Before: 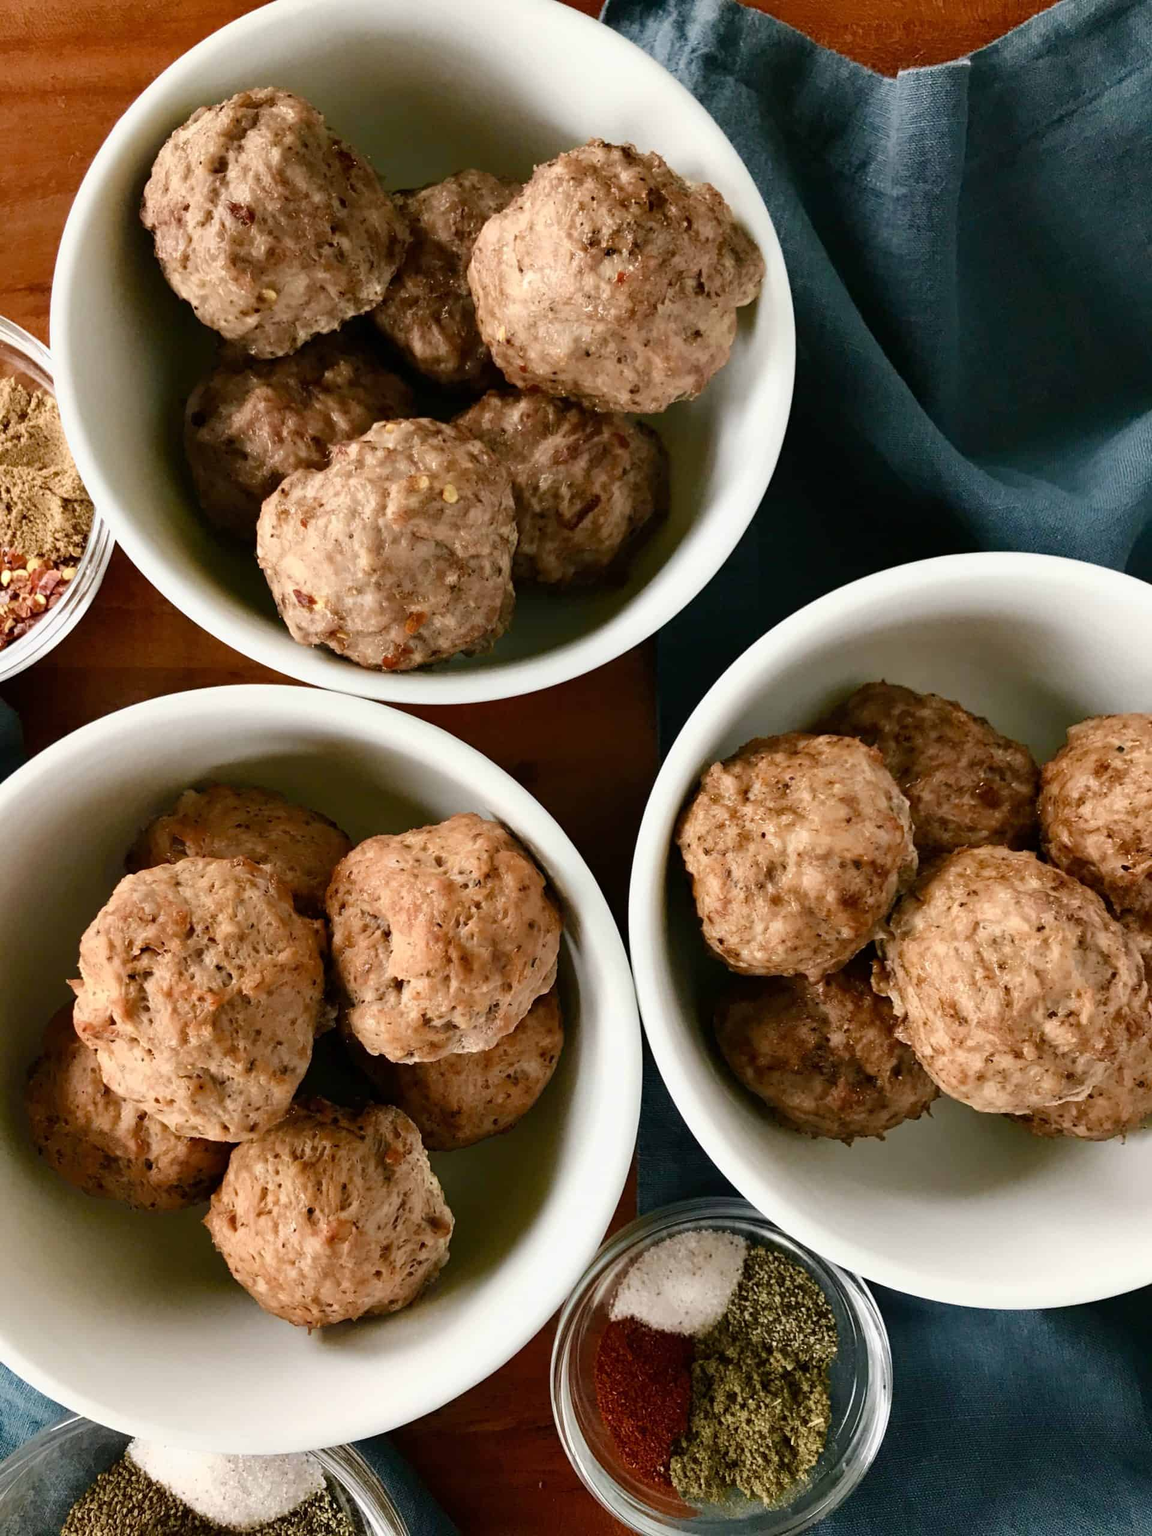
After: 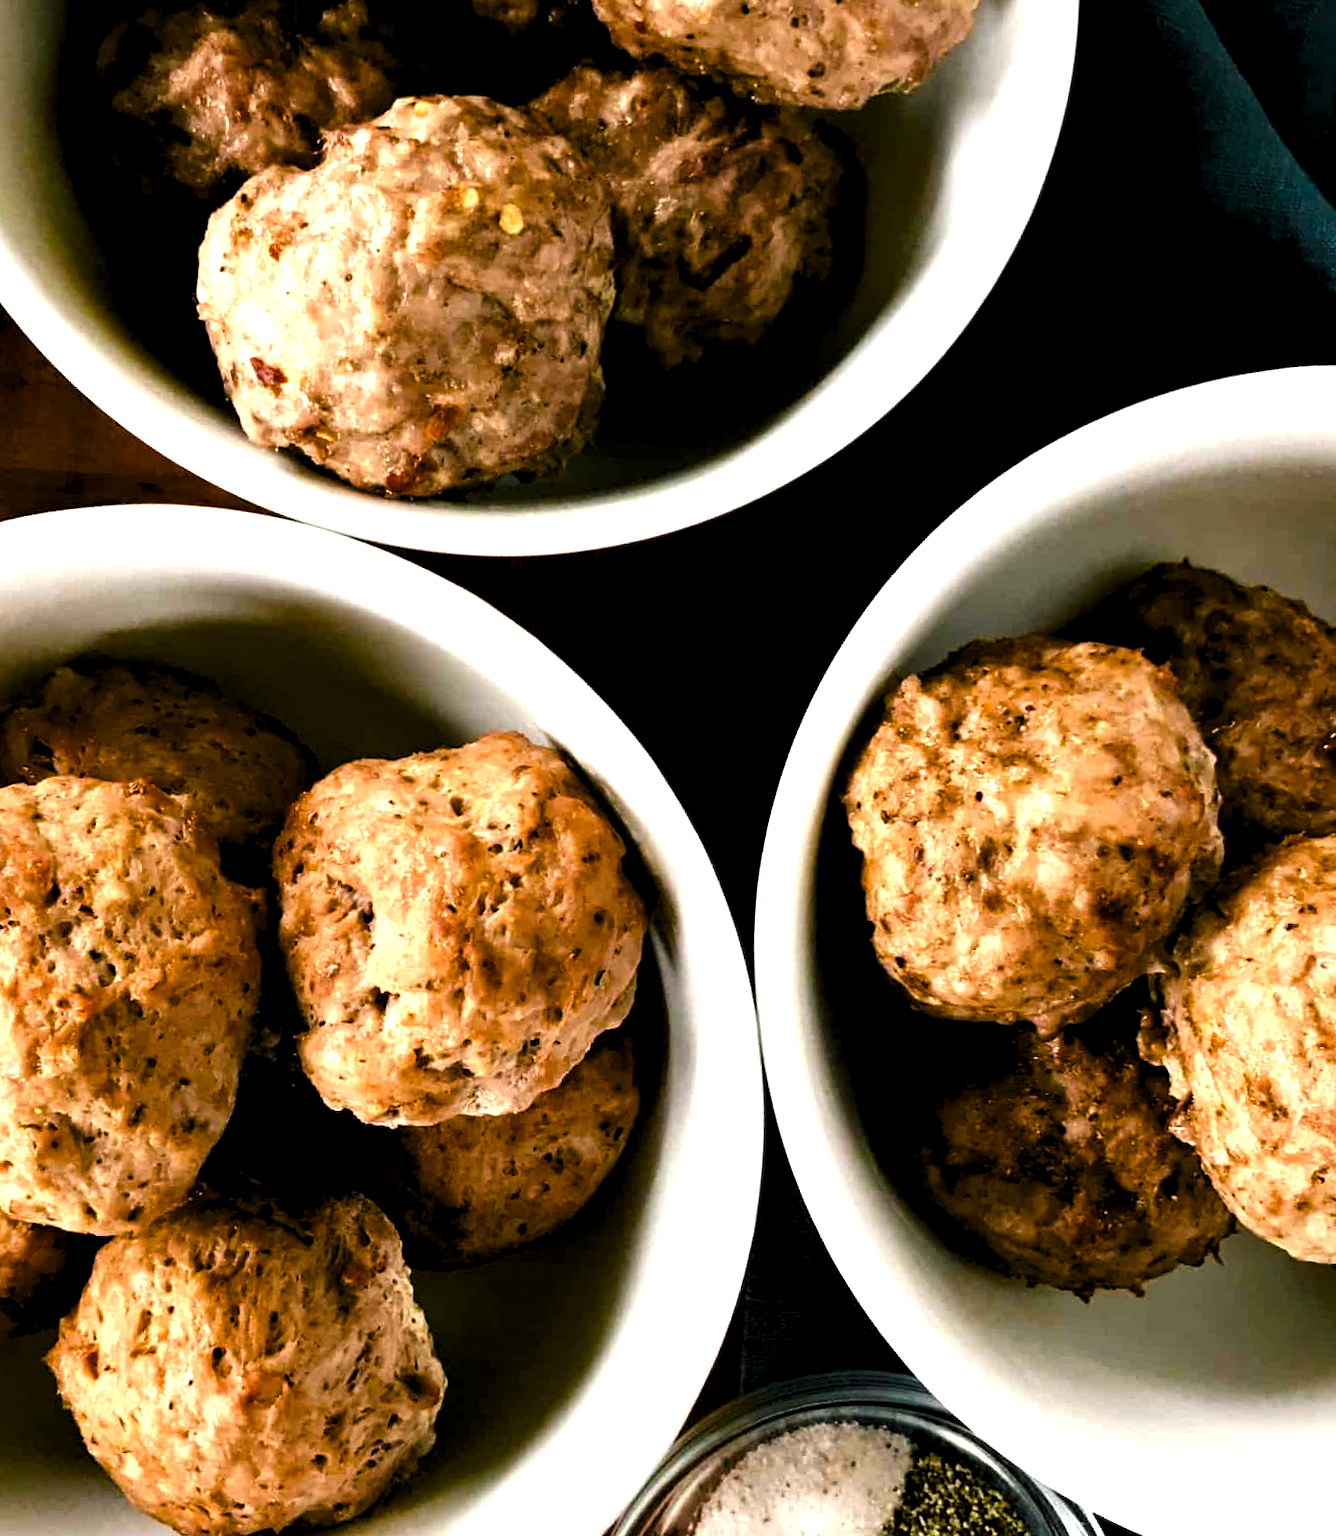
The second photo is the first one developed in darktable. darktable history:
crop and rotate: angle -3.5°, left 9.921%, top 20.61%, right 11.923%, bottom 12.025%
levels: levels [0.129, 0.519, 0.867]
color balance rgb: shadows lift › luminance -7.292%, shadows lift › chroma 2.082%, shadows lift › hue 199.29°, perceptual saturation grading › global saturation 21.22%, perceptual saturation grading › highlights -19.999%, perceptual saturation grading › shadows 29.344%, perceptual brilliance grading › global brilliance 11.558%
